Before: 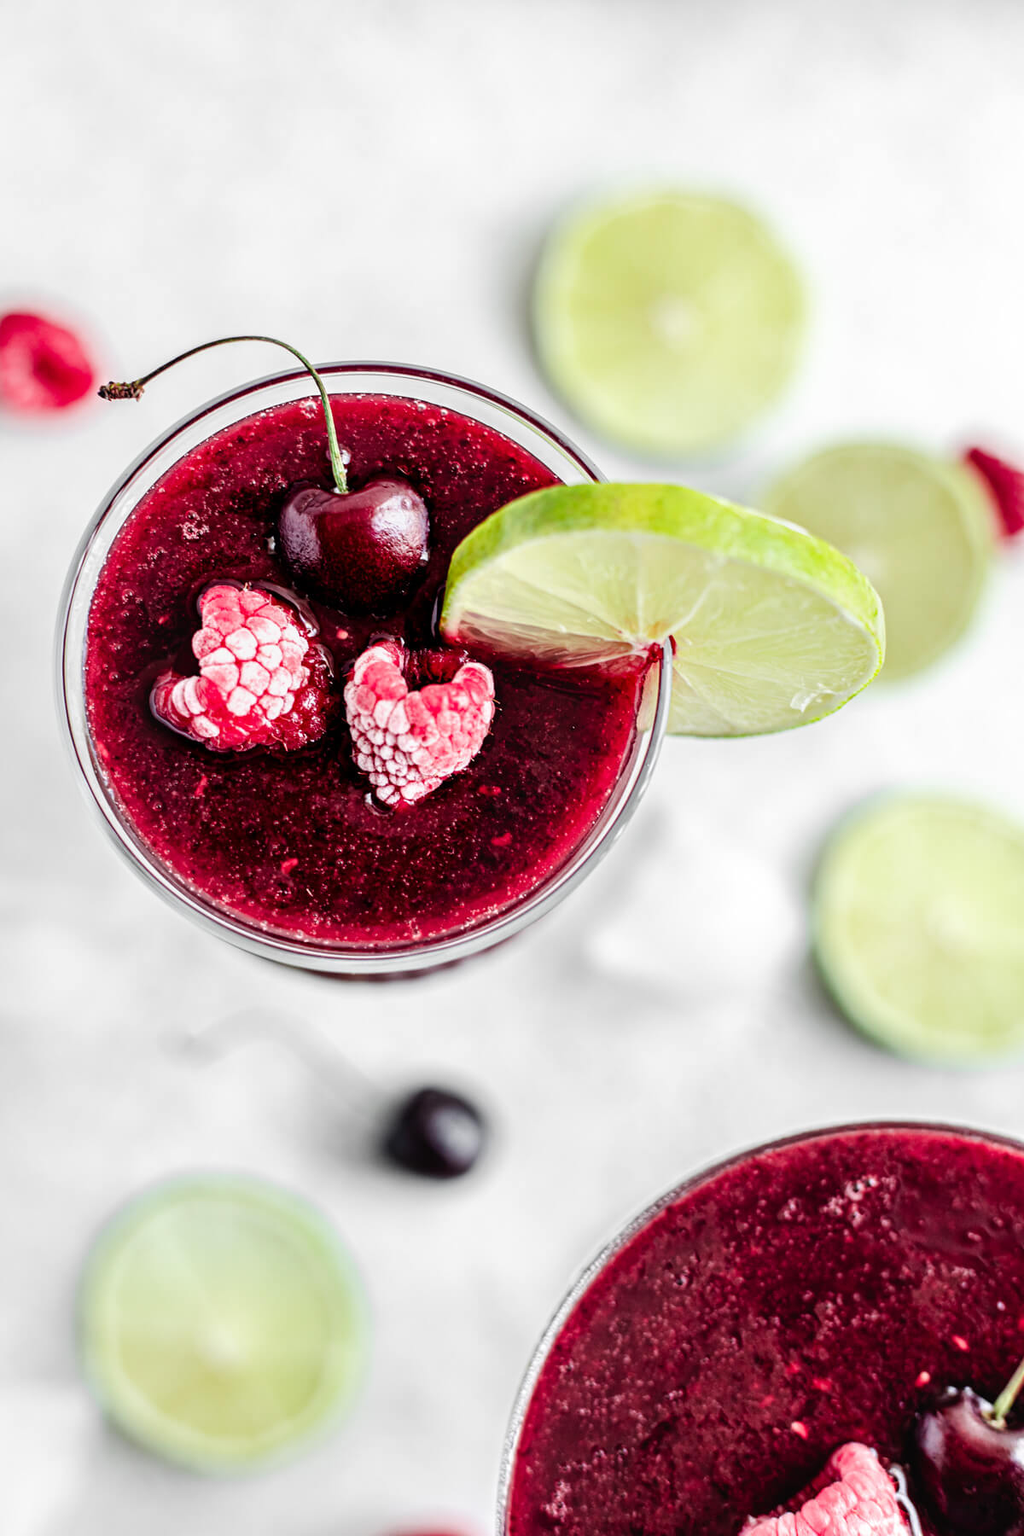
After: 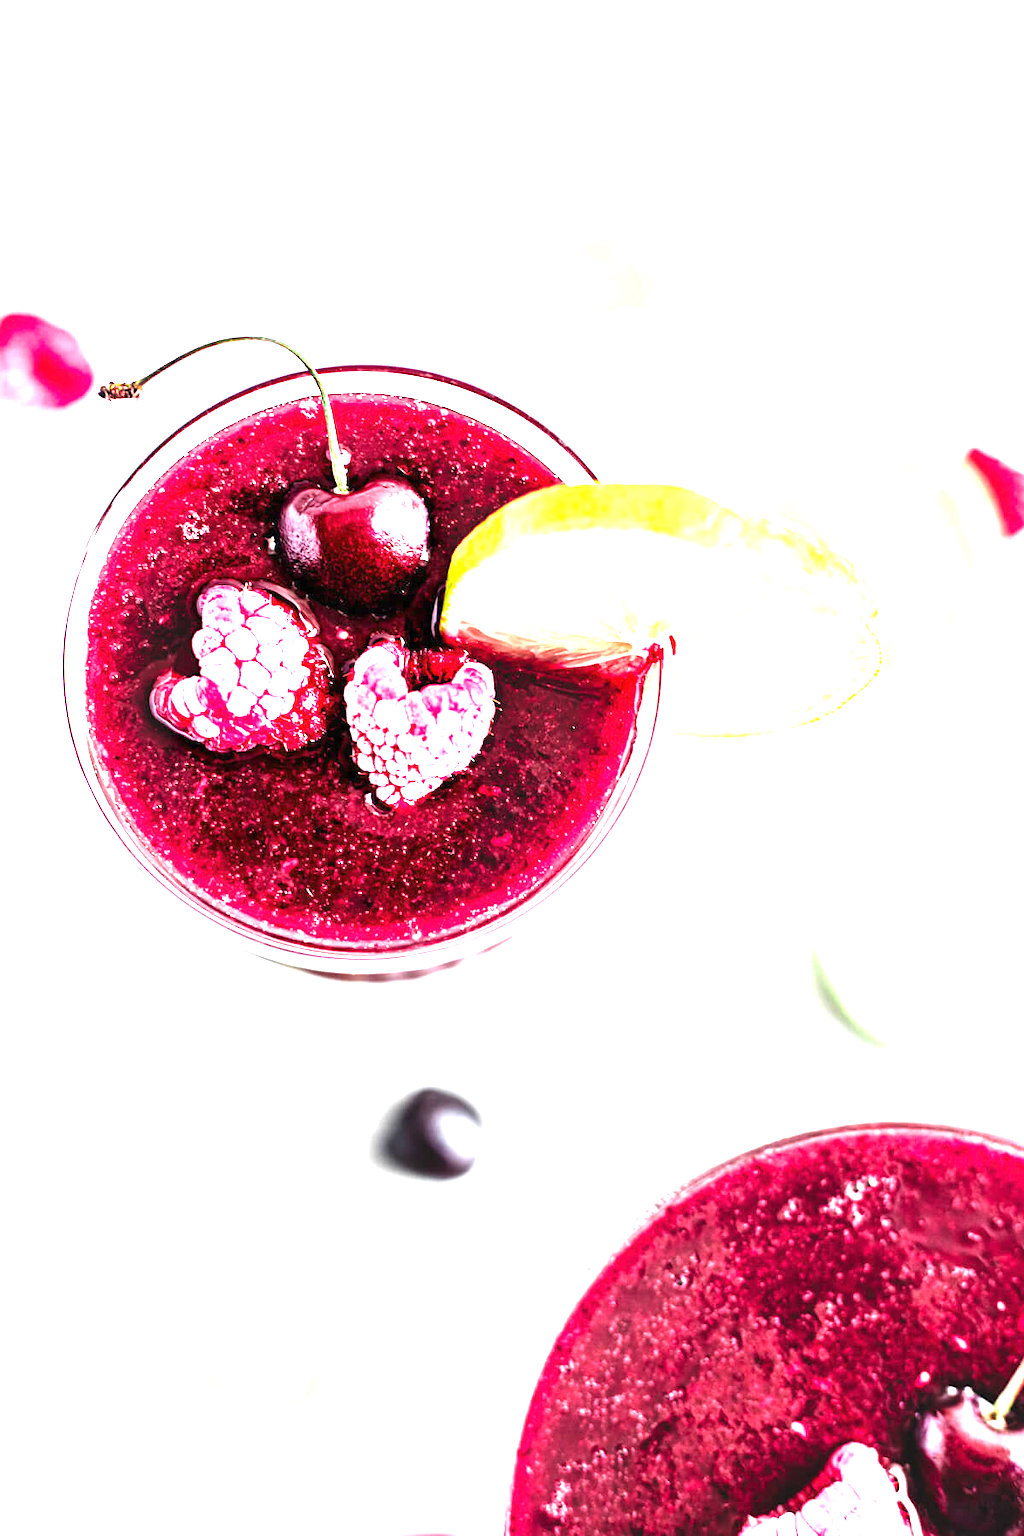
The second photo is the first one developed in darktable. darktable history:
exposure: black level correction 0, exposure 2.154 EV, compensate highlight preservation false
